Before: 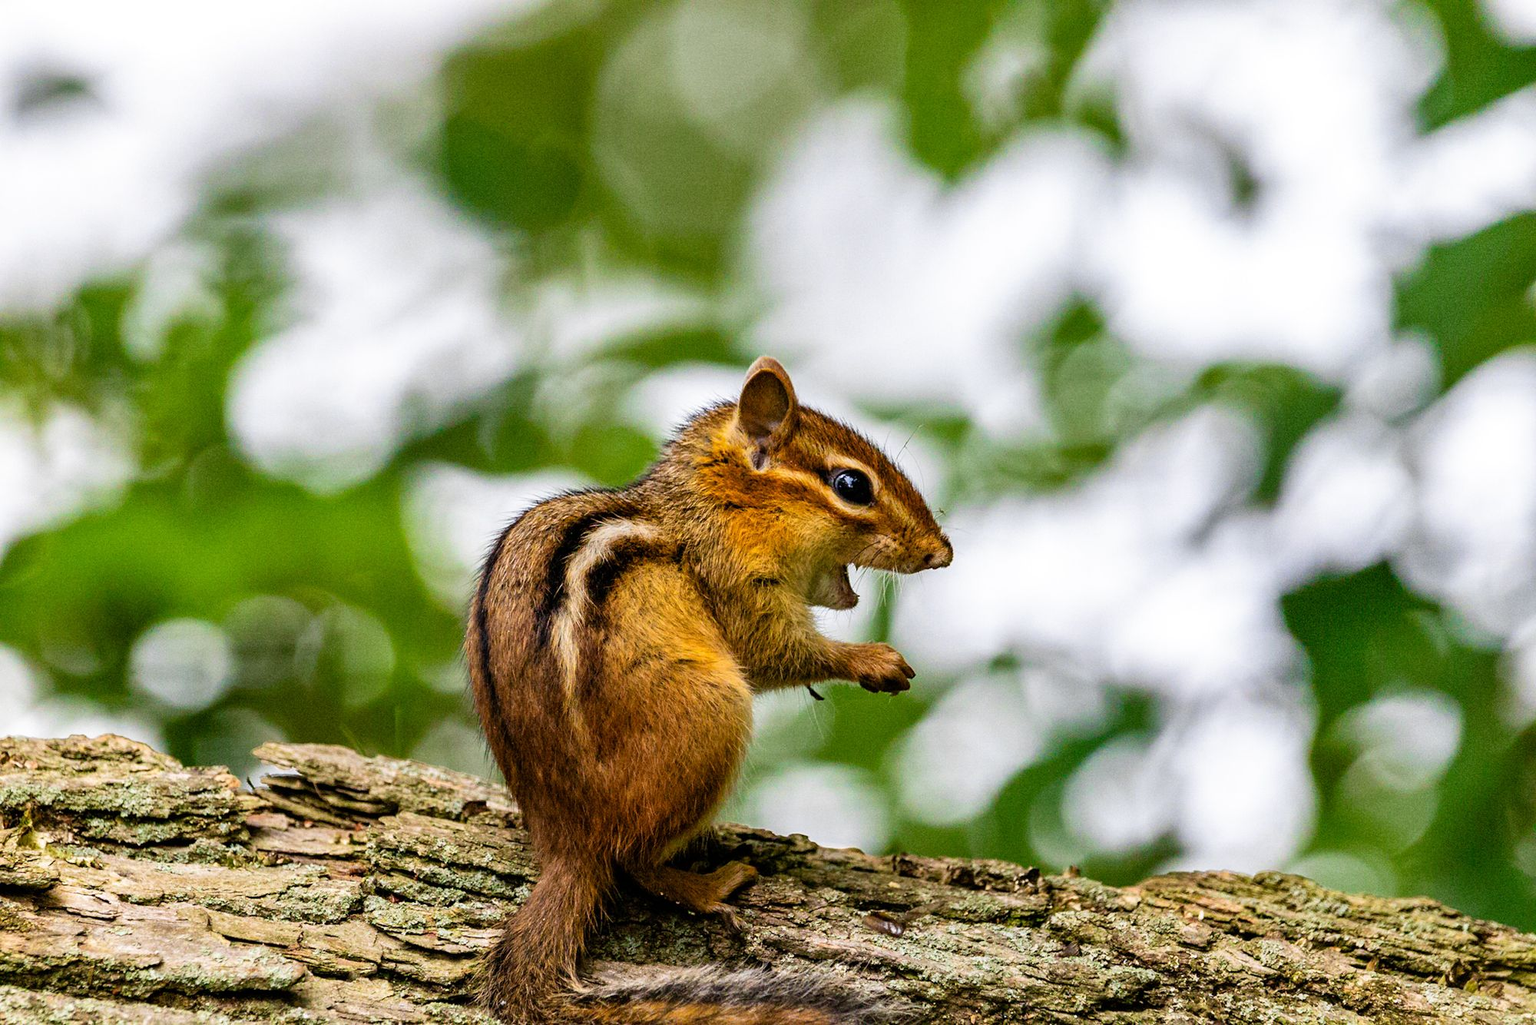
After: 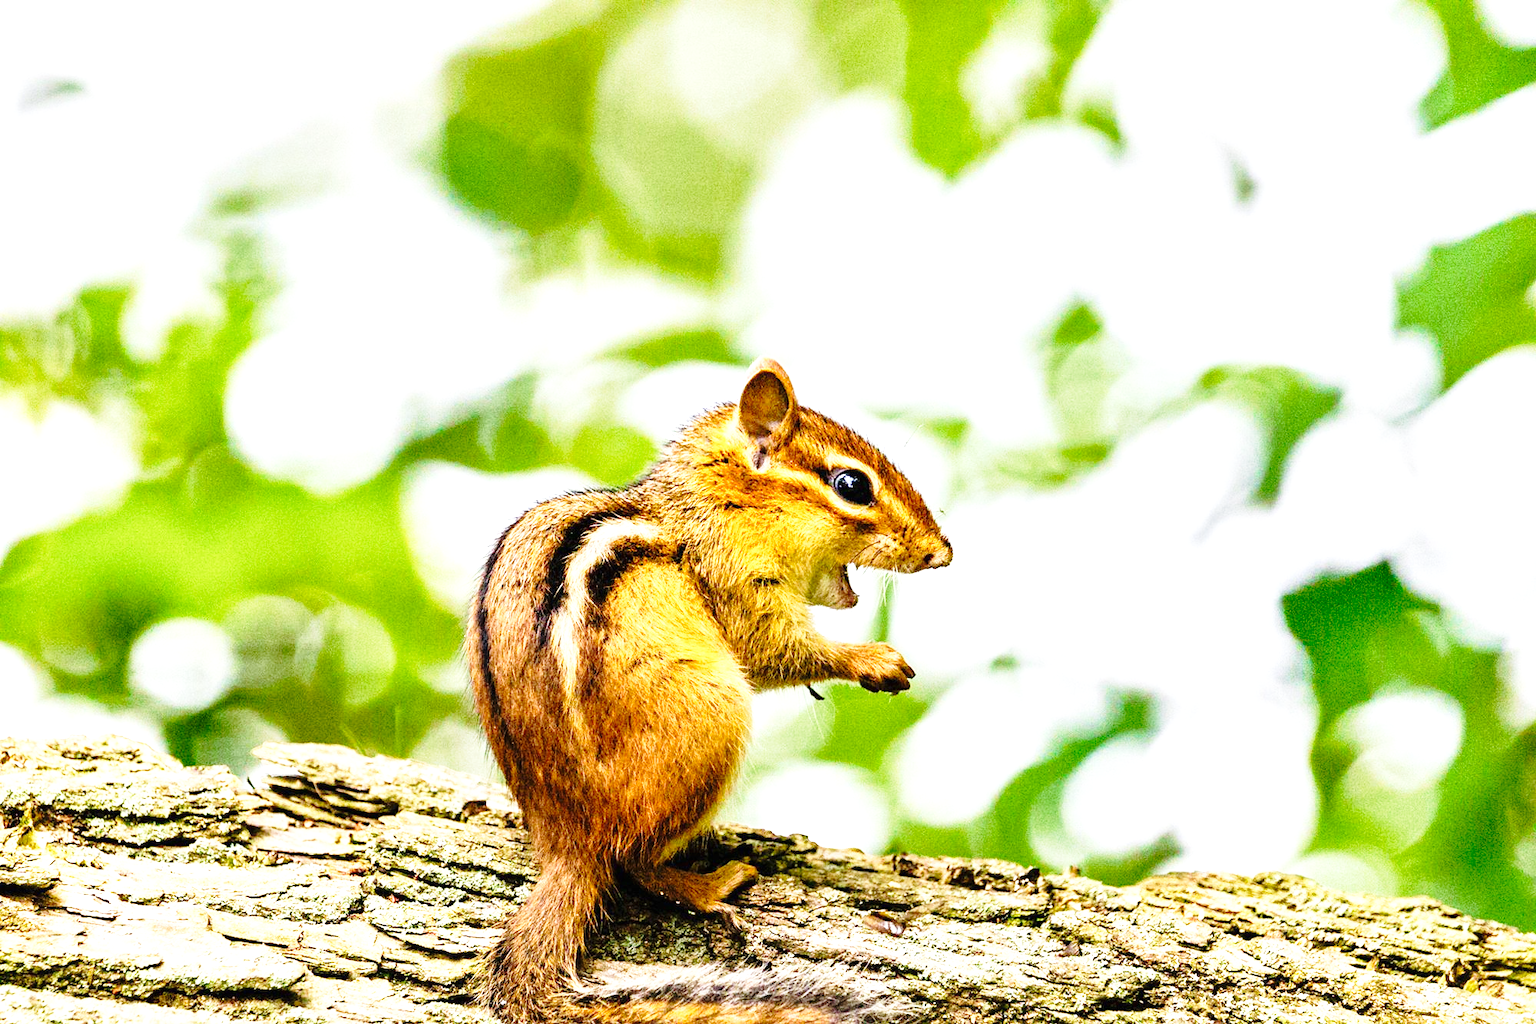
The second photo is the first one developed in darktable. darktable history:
exposure: black level correction 0, exposure 1.2 EV, compensate exposure bias true, compensate highlight preservation false
base curve: curves: ch0 [(0, 0) (0.028, 0.03) (0.121, 0.232) (0.46, 0.748) (0.859, 0.968) (1, 1)], preserve colors none
tone equalizer: on, module defaults
